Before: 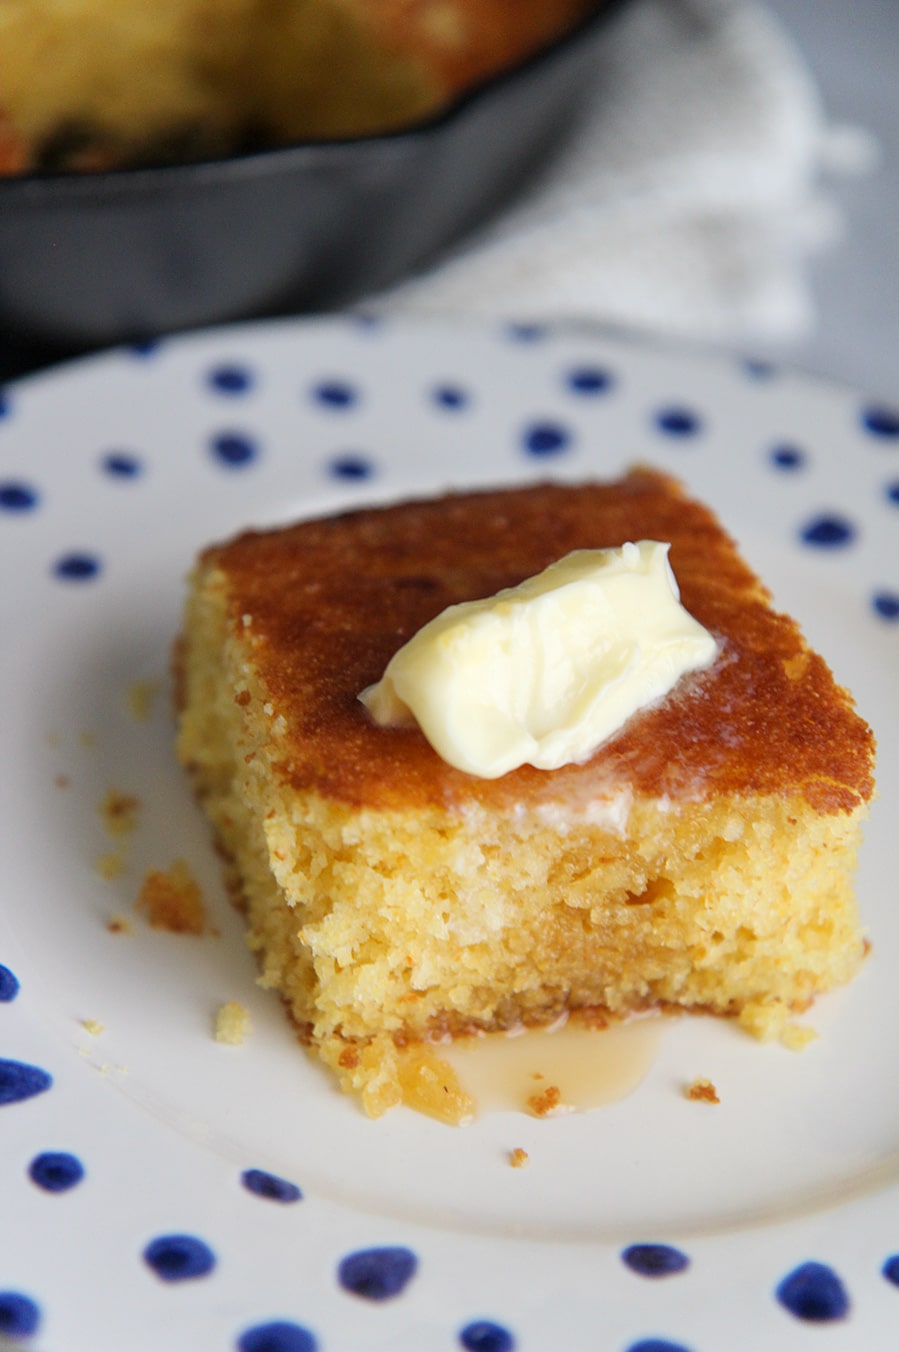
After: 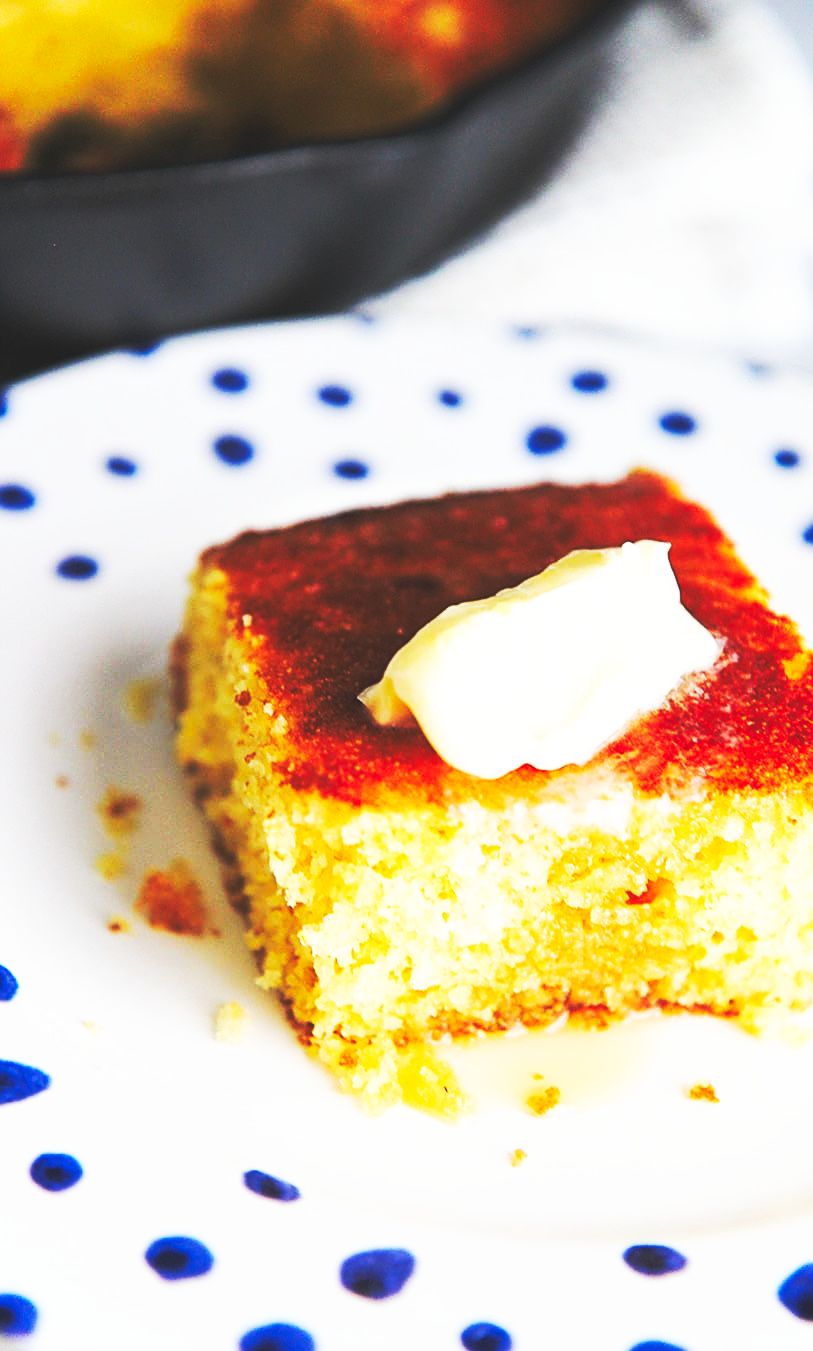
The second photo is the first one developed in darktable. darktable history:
sharpen: on, module defaults
crop: right 9.503%, bottom 0.018%
base curve: curves: ch0 [(0, 0.015) (0.085, 0.116) (0.134, 0.298) (0.19, 0.545) (0.296, 0.764) (0.599, 0.982) (1, 1)], preserve colors none
